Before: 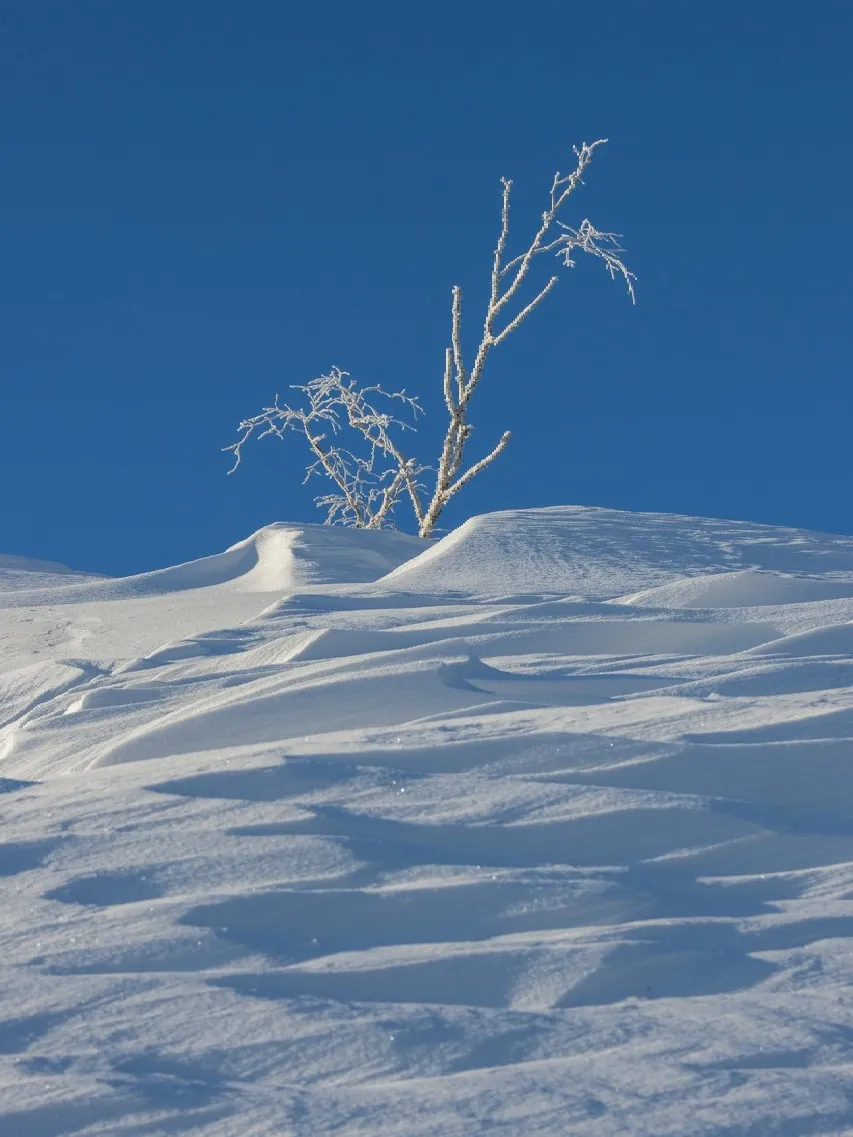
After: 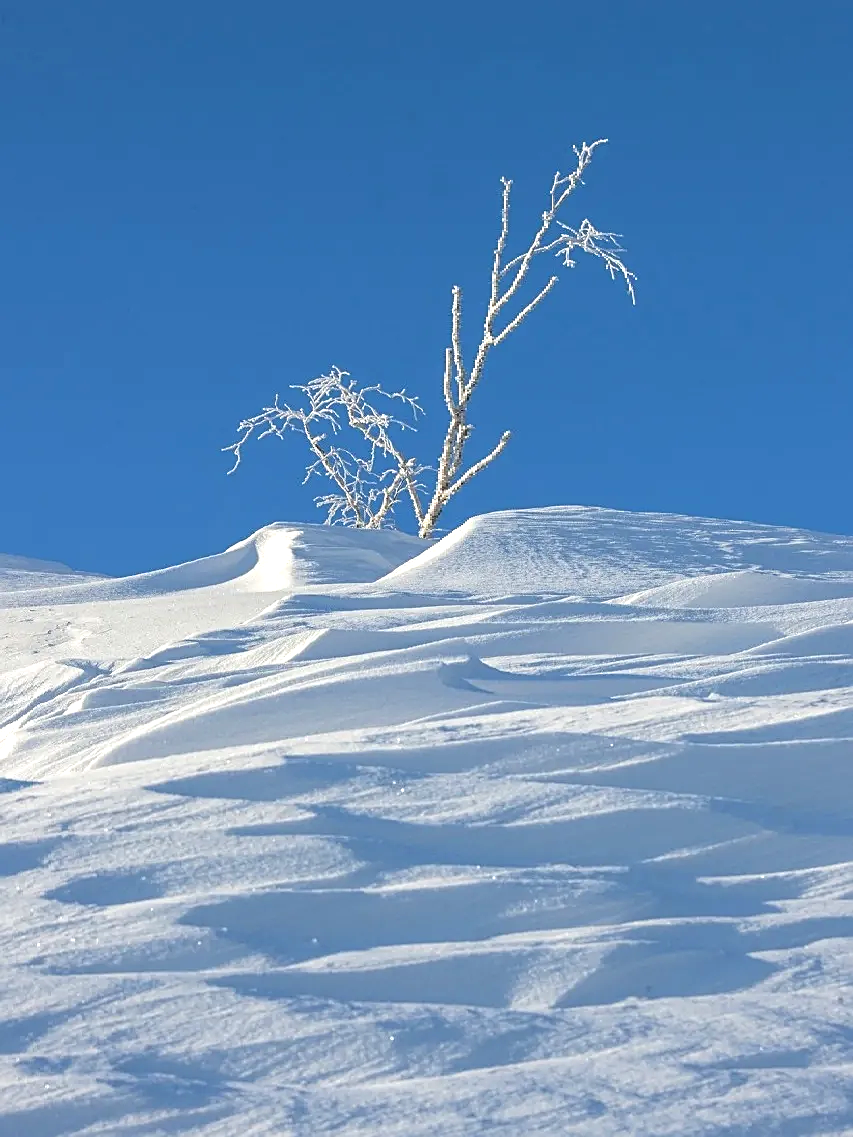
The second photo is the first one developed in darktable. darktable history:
exposure: black level correction 0, exposure 0.68 EV, compensate highlight preservation false
sharpen: on, module defaults
